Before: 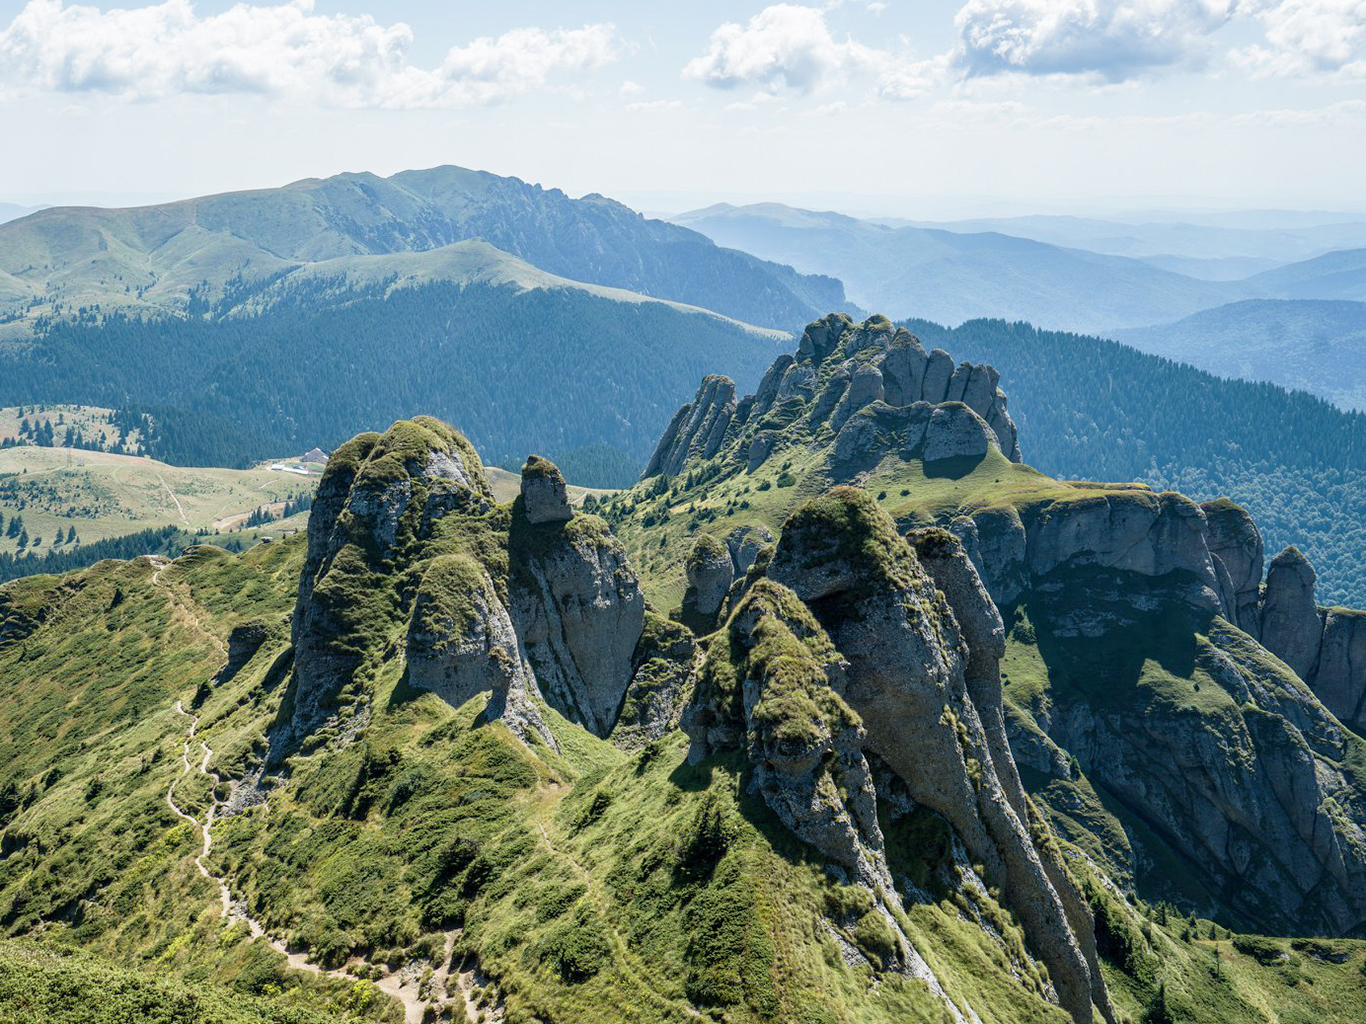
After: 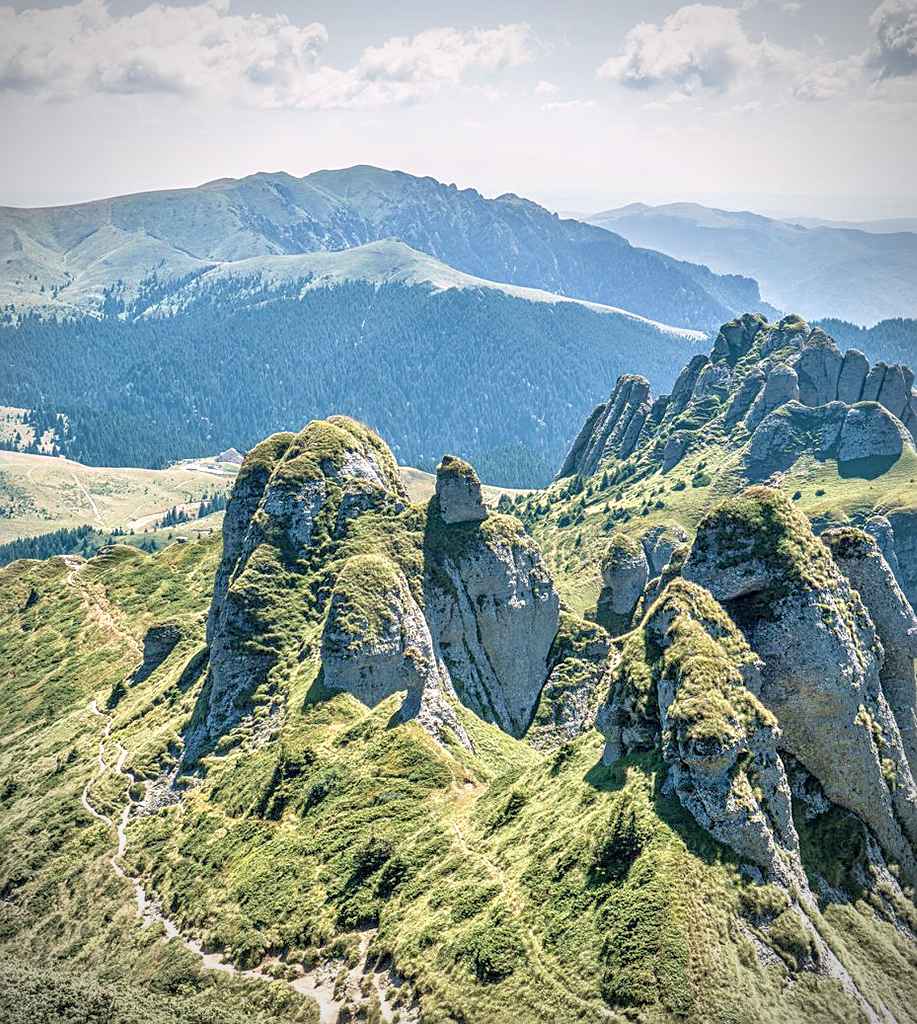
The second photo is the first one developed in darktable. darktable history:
vignetting: on, module defaults
tone equalizer: -8 EV 1.97 EV, -7 EV 1.97 EV, -6 EV 1.98 EV, -5 EV 1.98 EV, -4 EV 2 EV, -3 EV 1.48 EV, -2 EV 0.988 EV, -1 EV 0.481 EV
color balance rgb: highlights gain › chroma 0.895%, highlights gain › hue 23.83°, perceptual saturation grading › global saturation -27.932%, global vibrance 9.994%
local contrast: on, module defaults
contrast brightness saturation: contrast 0.072
crop and rotate: left 6.263%, right 26.594%
velvia: on, module defaults
sharpen: on, module defaults
